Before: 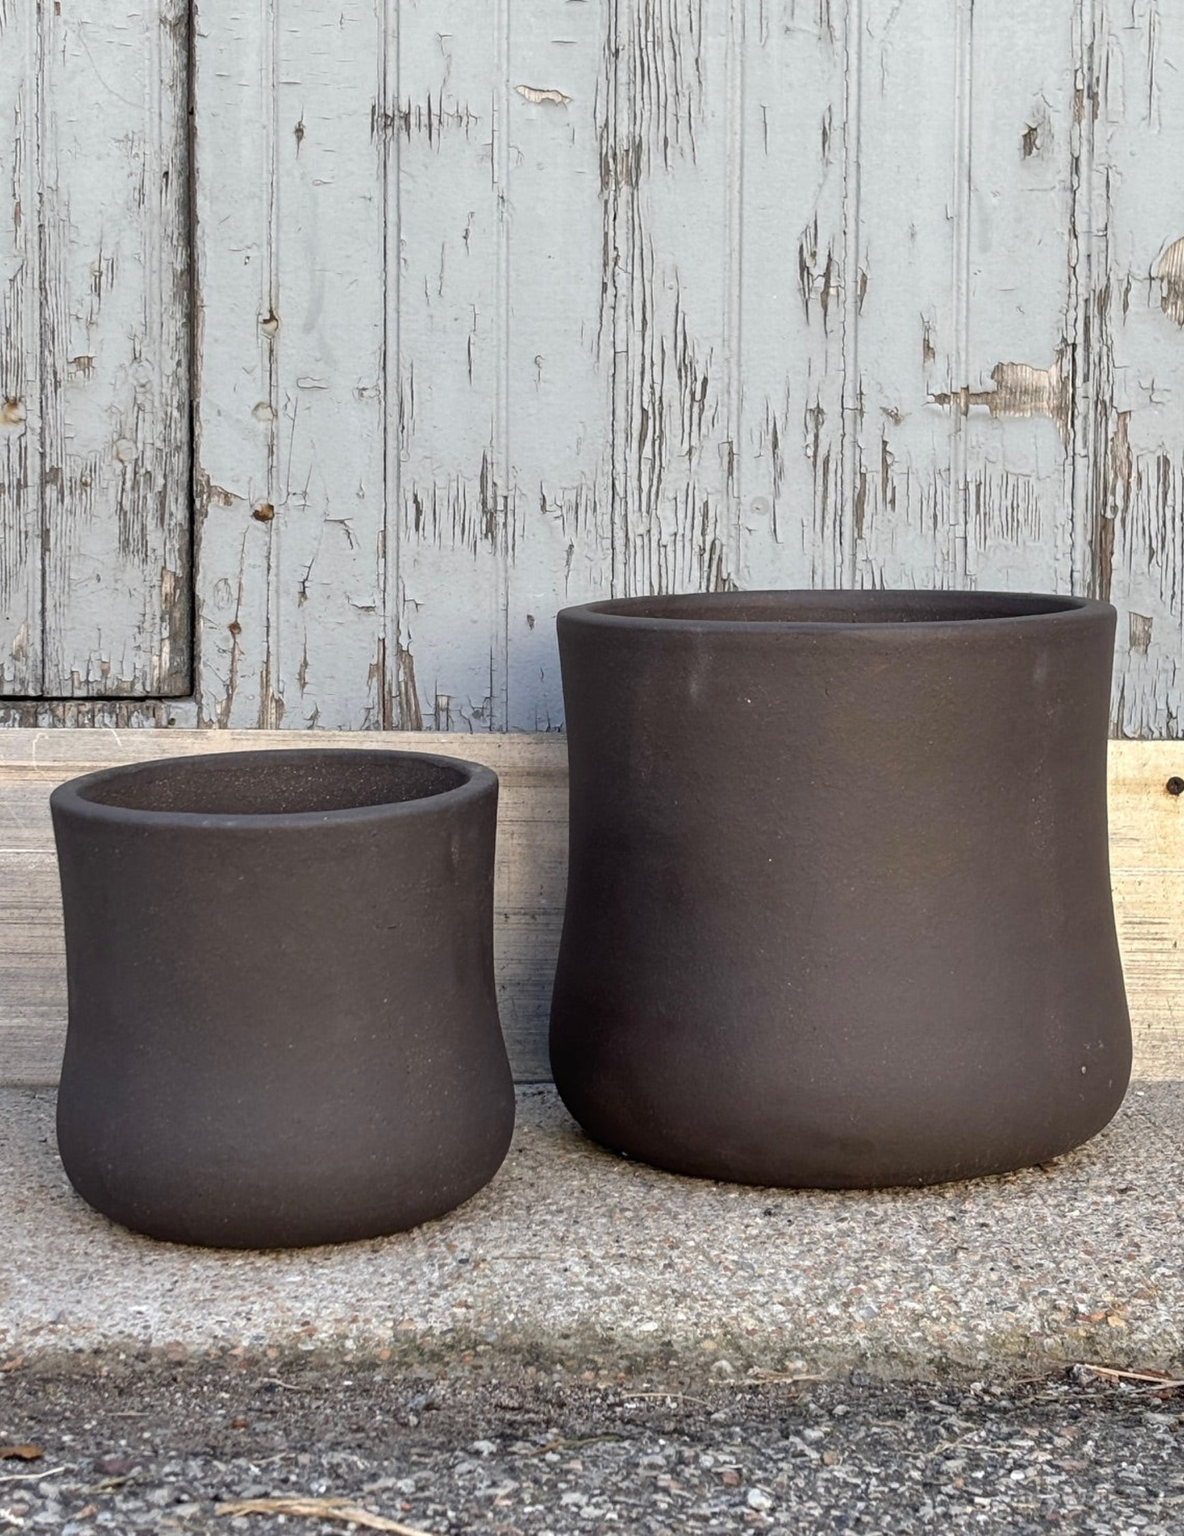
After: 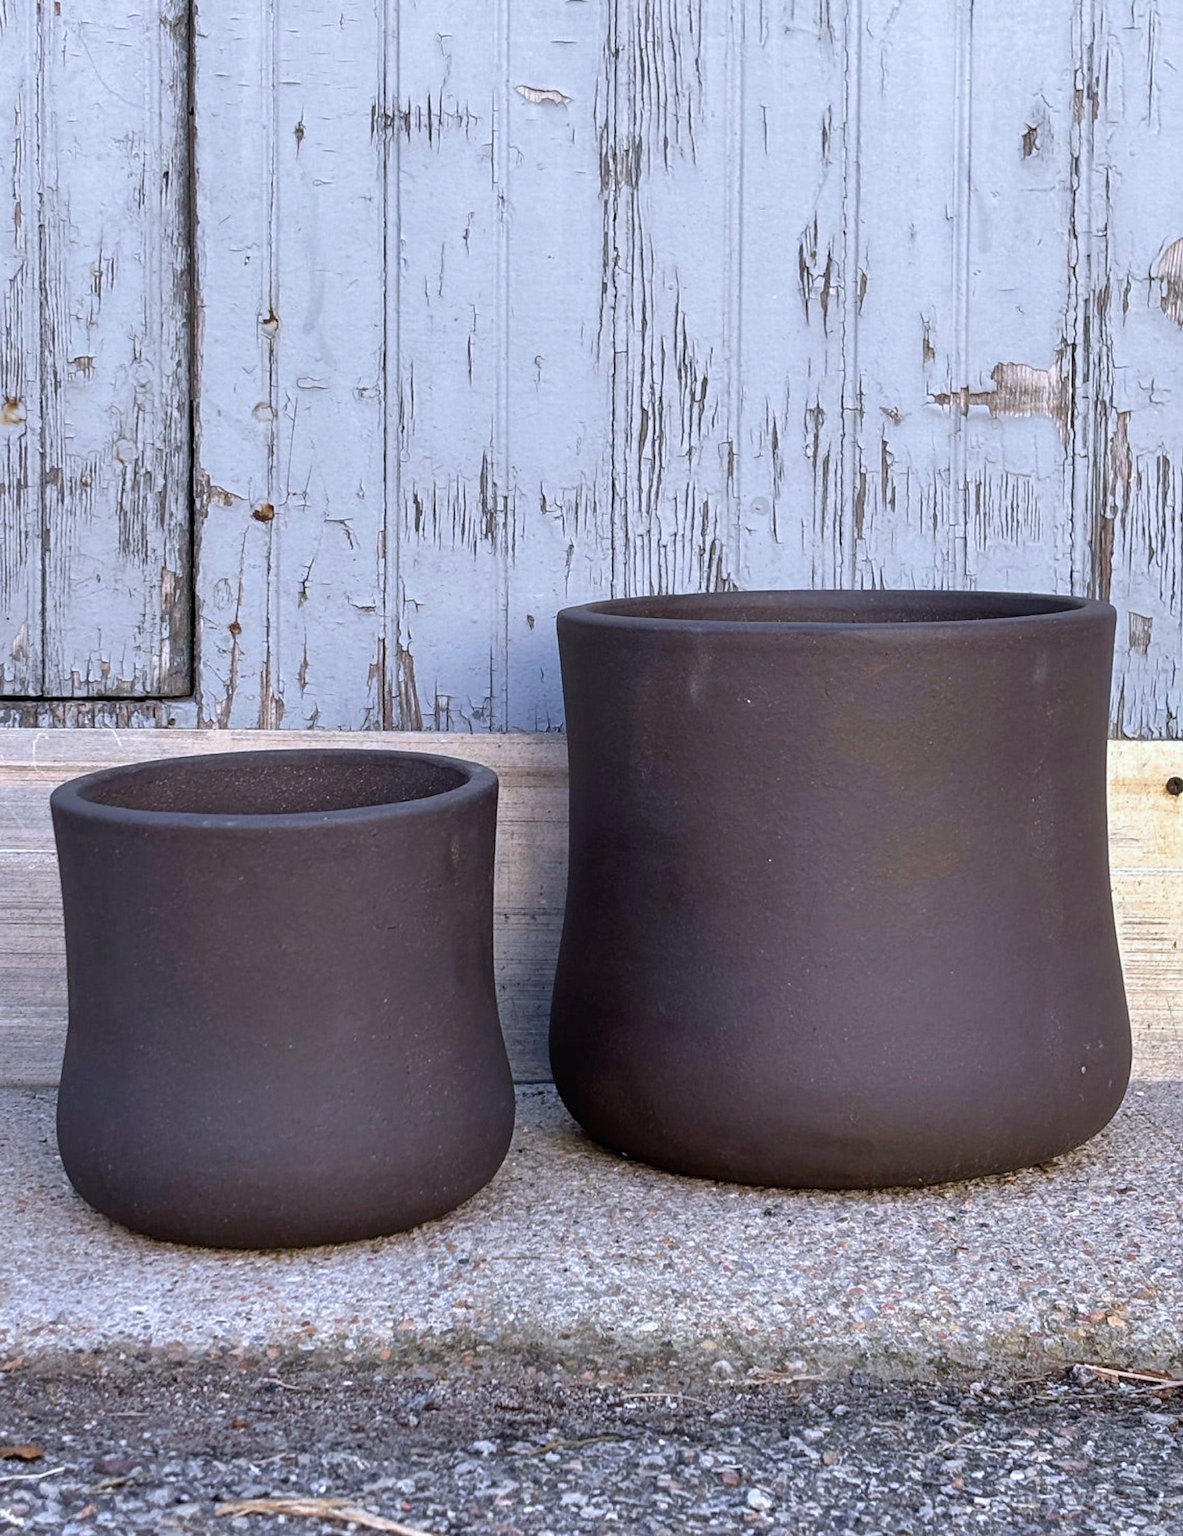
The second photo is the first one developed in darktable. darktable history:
velvia: on, module defaults
sharpen: amount 0.2
white balance: red 0.967, blue 1.119, emerald 0.756
